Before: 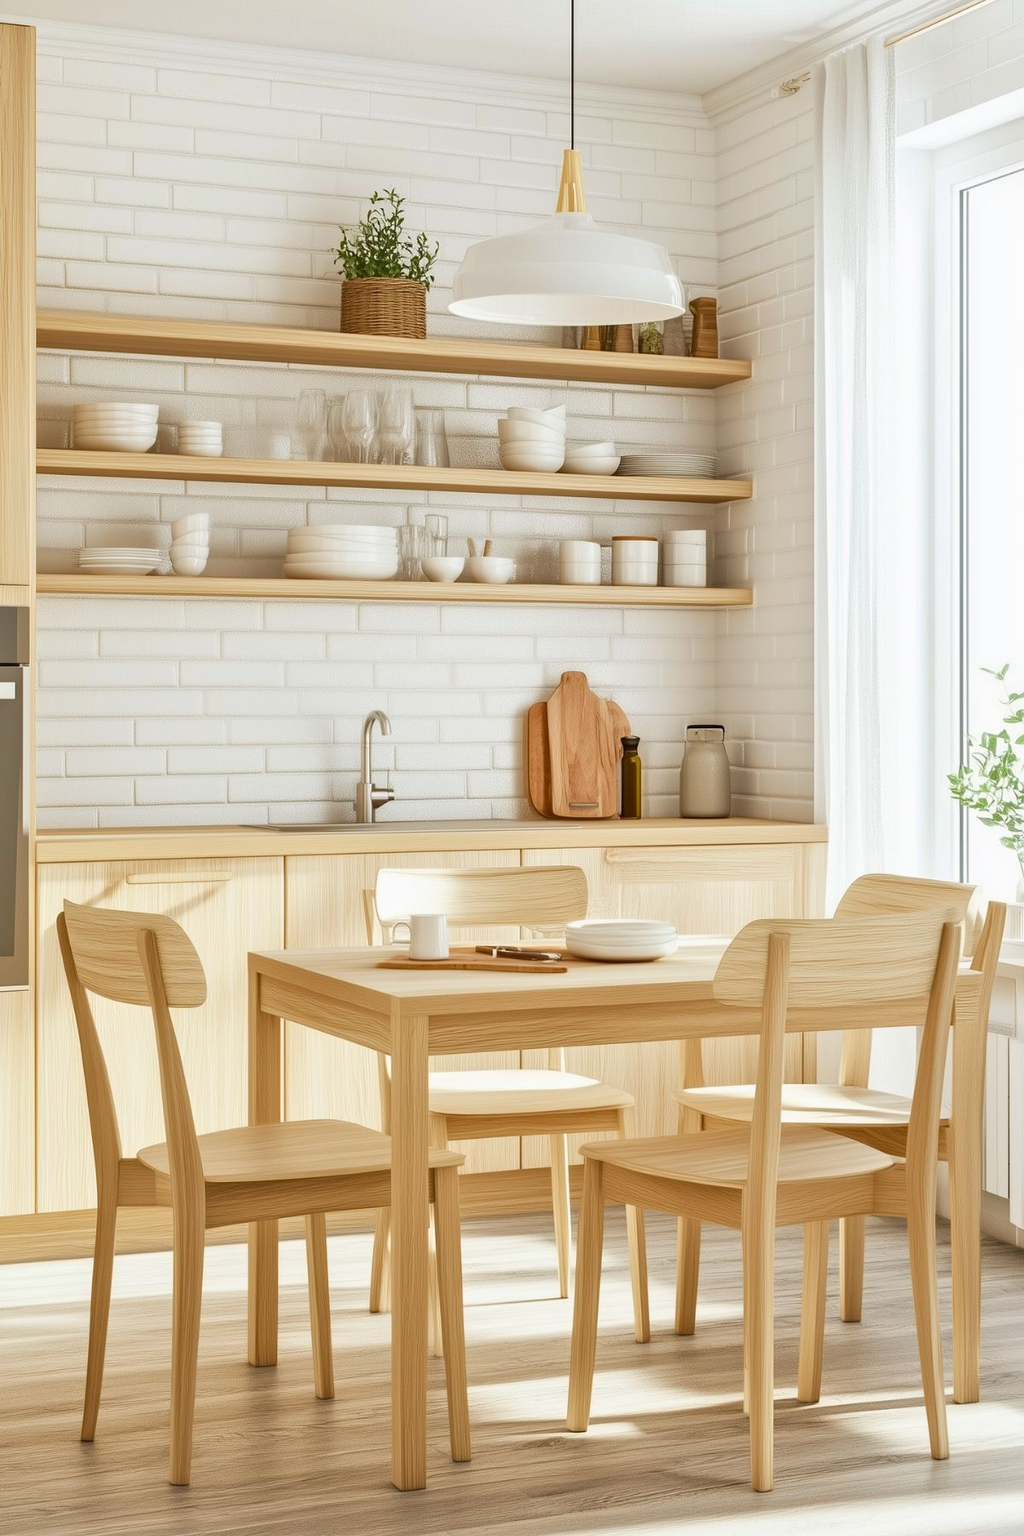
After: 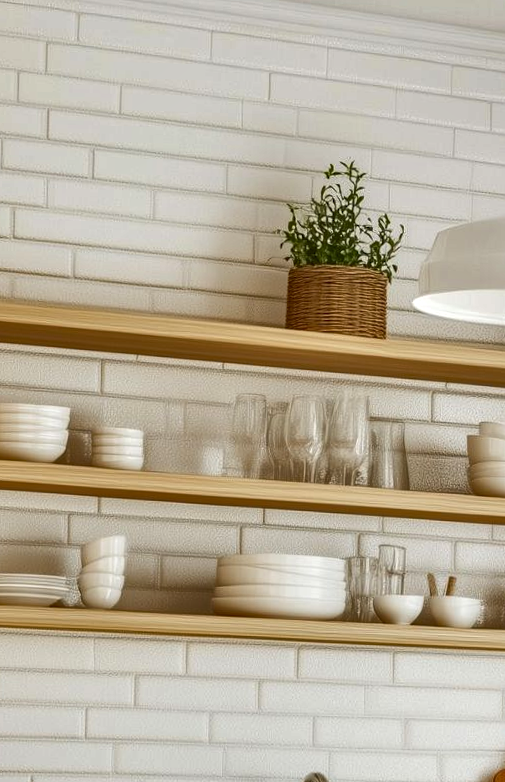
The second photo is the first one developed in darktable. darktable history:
shadows and highlights: soften with gaussian
haze removal: adaptive false
rotate and perspective: rotation 1.57°, crop left 0.018, crop right 0.982, crop top 0.039, crop bottom 0.961
local contrast: detail 130%
crop and rotate: left 10.817%, top 0.062%, right 47.194%, bottom 53.626%
